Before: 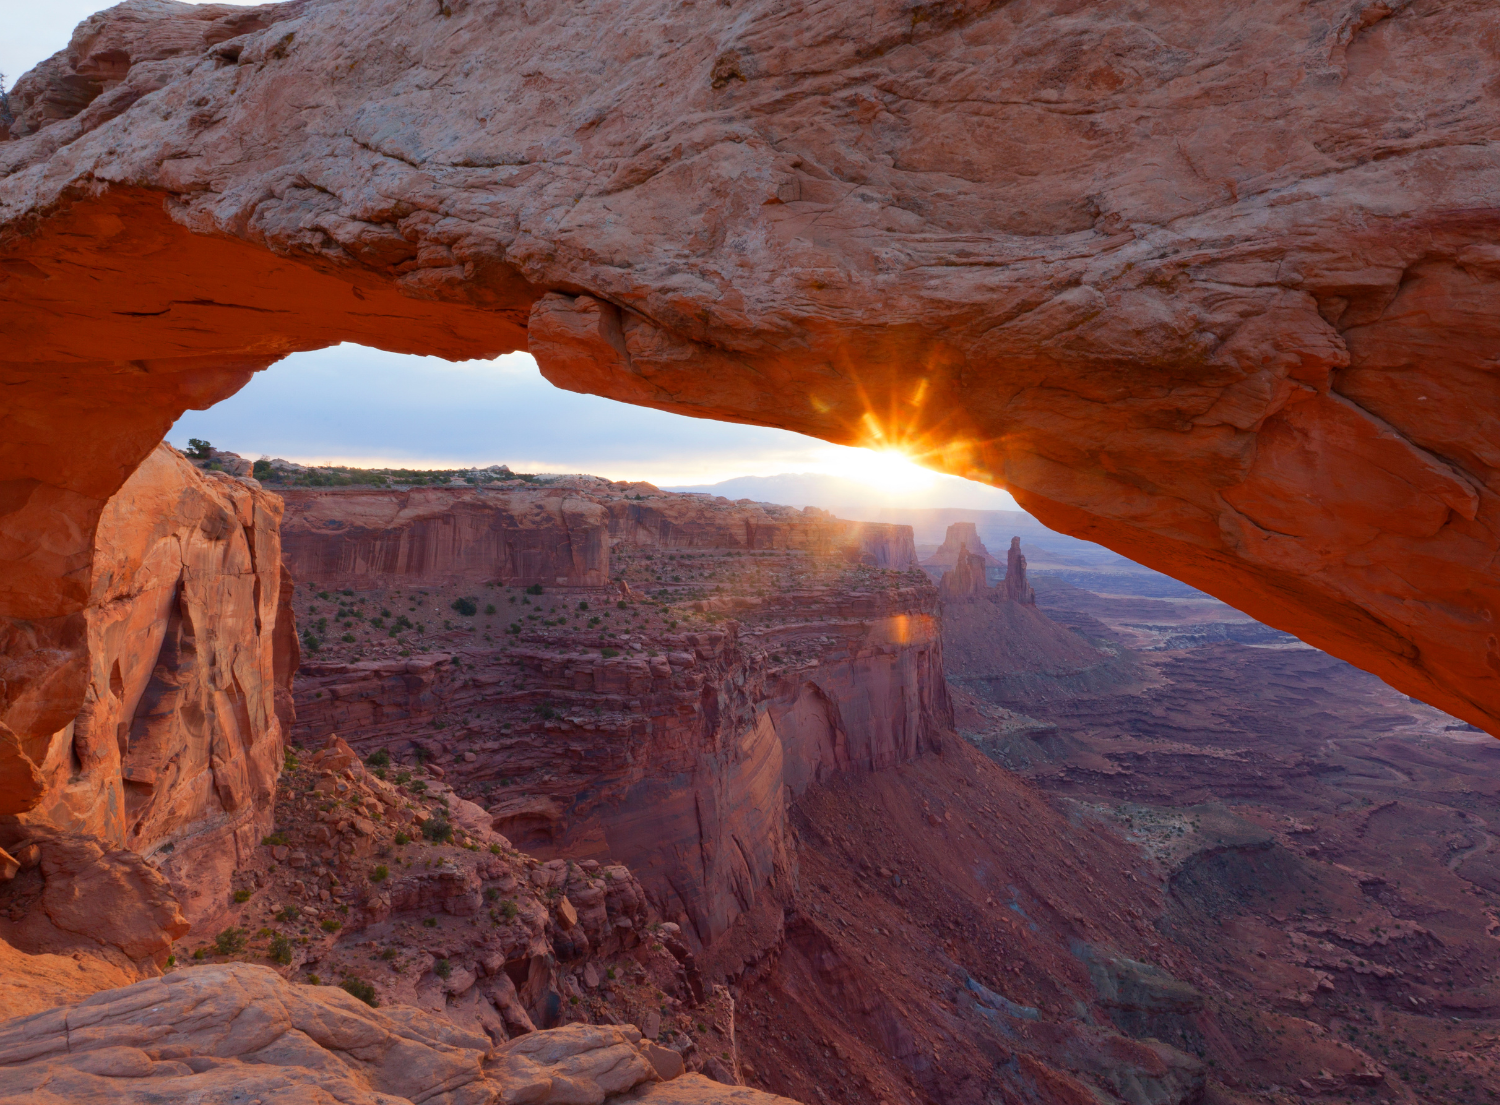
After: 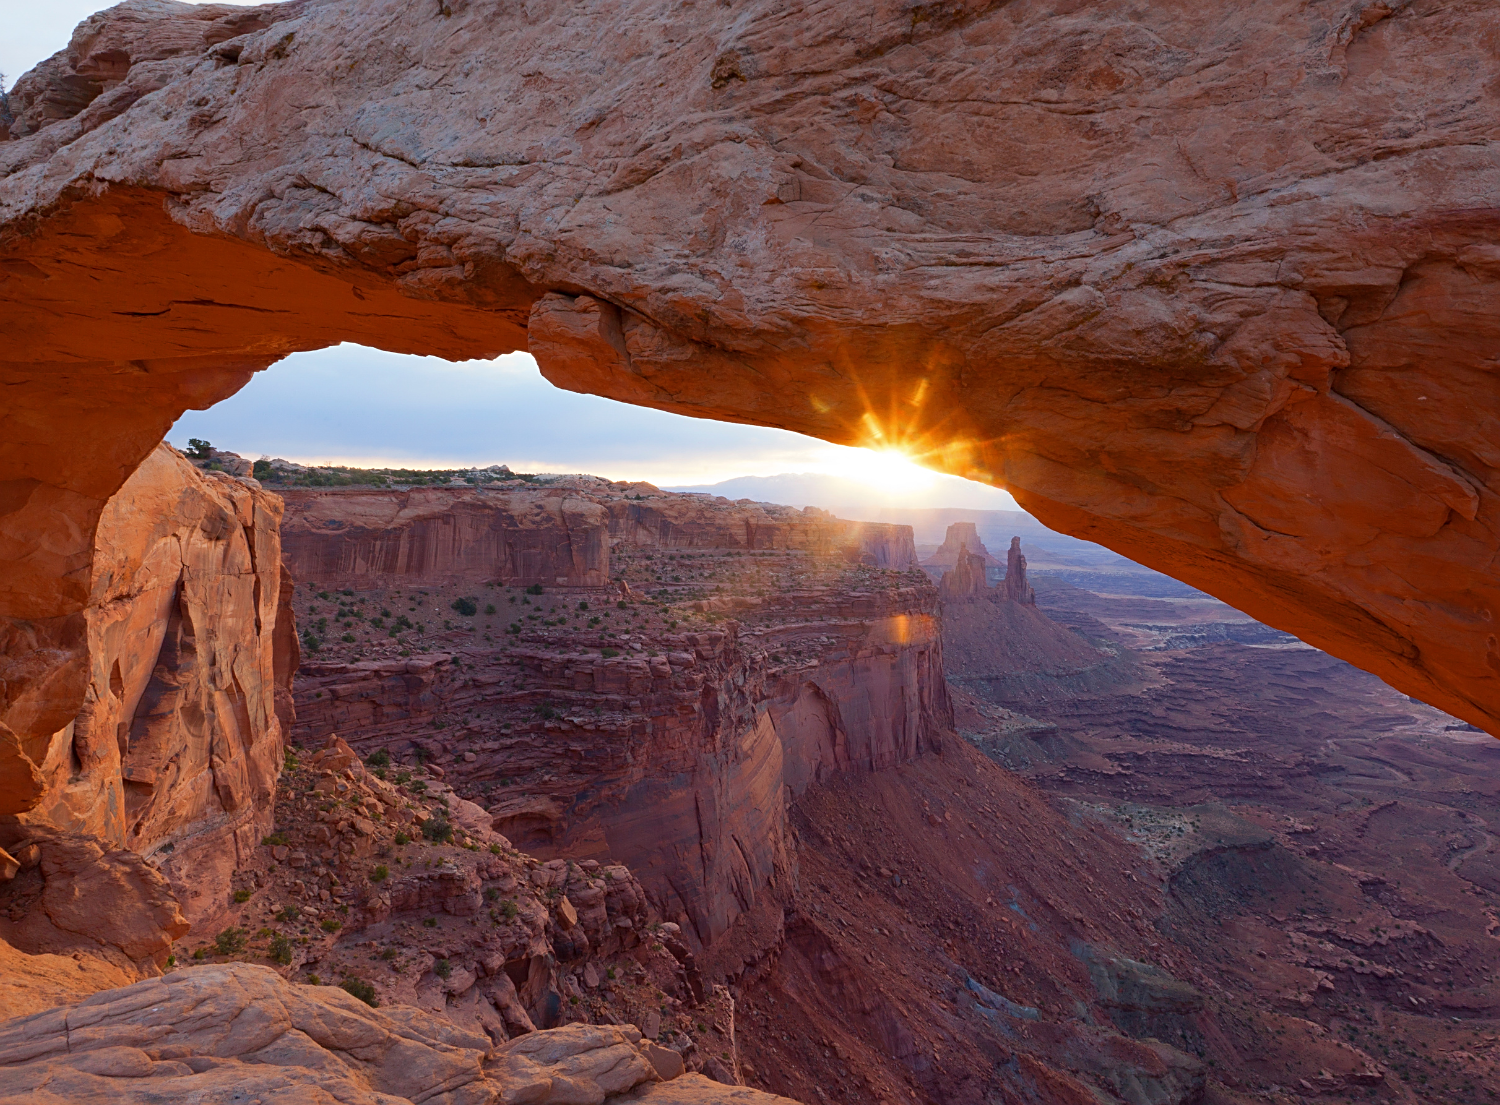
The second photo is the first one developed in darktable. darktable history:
color zones: curves: ch1 [(0.24, 0.629) (0.75, 0.5)]; ch2 [(0.255, 0.454) (0.745, 0.491)], mix -122.88%
sharpen: on, module defaults
